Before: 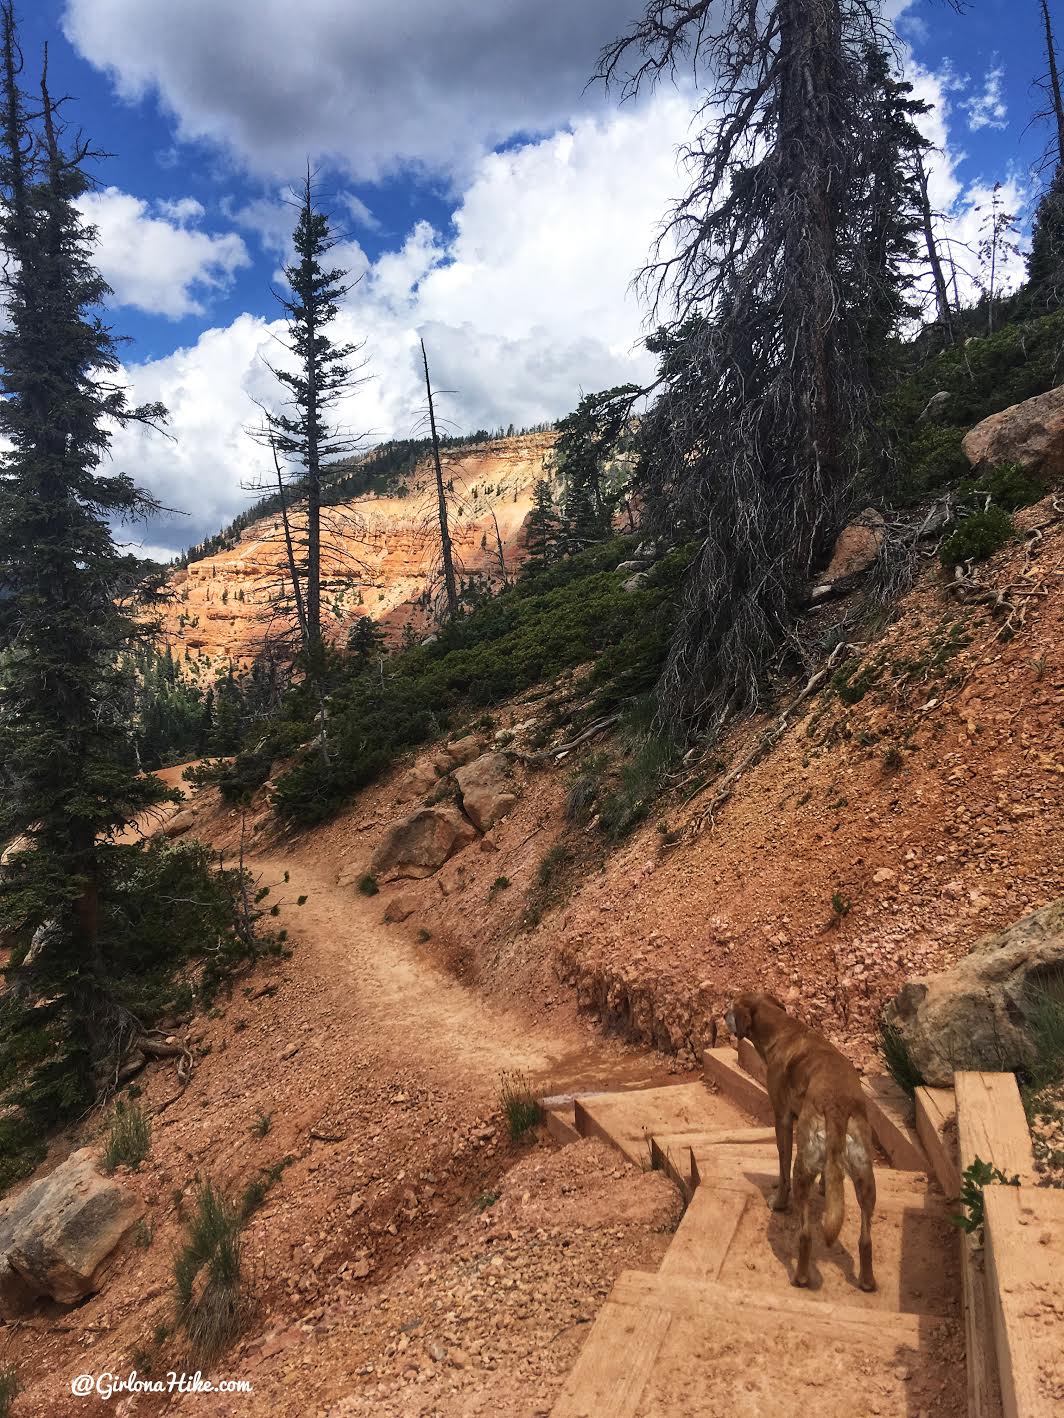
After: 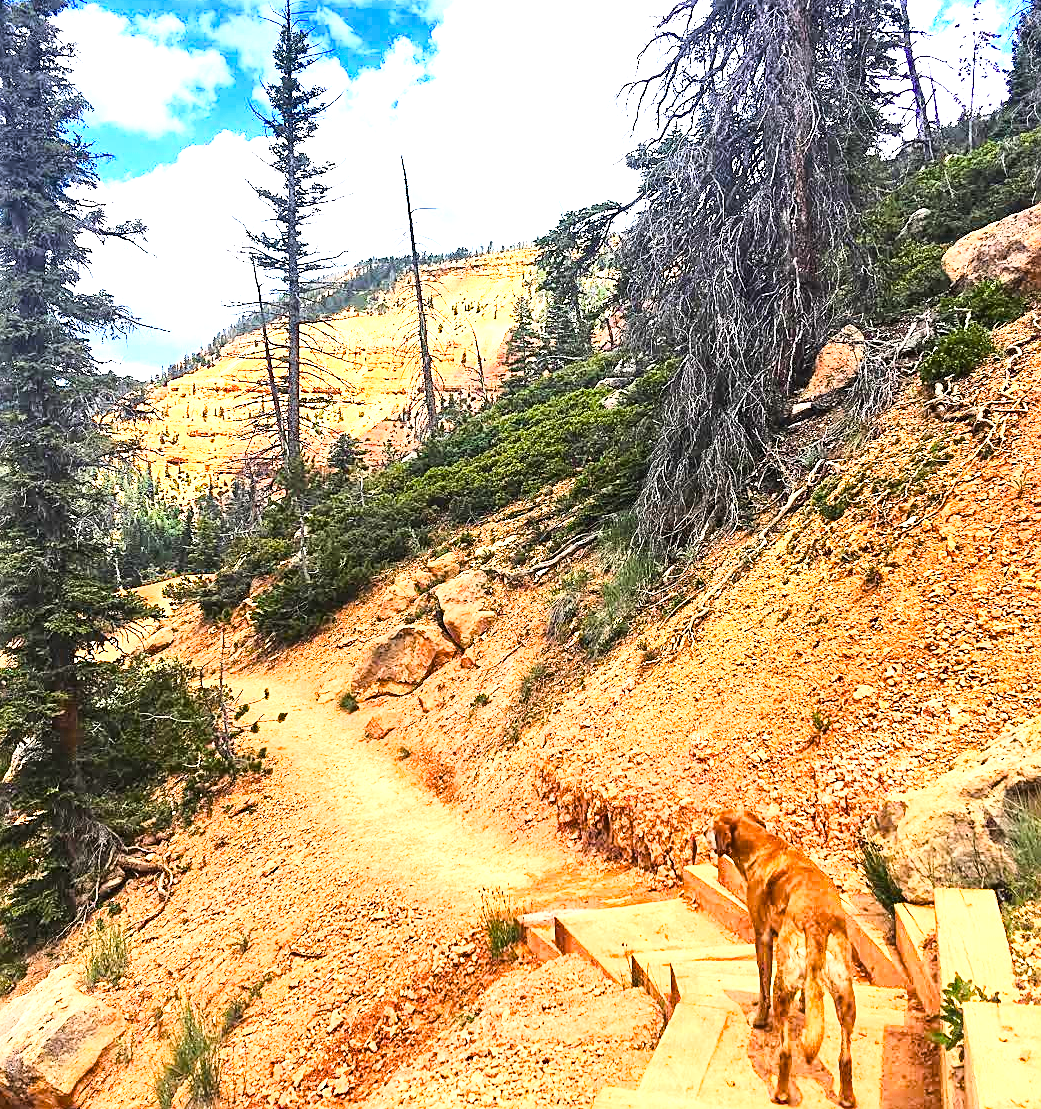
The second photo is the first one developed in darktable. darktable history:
base curve: curves: ch0 [(0, 0) (0.028, 0.03) (0.121, 0.232) (0.46, 0.748) (0.859, 0.968) (1, 1)]
crop and rotate: left 1.962%, top 12.915%, right 0.15%, bottom 8.861%
sharpen: on, module defaults
exposure: black level correction 0, exposure 0.692 EV, compensate exposure bias true, compensate highlight preservation false
color balance rgb: perceptual saturation grading › global saturation 20%, perceptual saturation grading › highlights -25.699%, perceptual saturation grading › shadows 25.12%, perceptual brilliance grading › global brilliance 34.818%, perceptual brilliance grading › highlights 50.569%, perceptual brilliance grading › mid-tones 59.179%, perceptual brilliance grading › shadows 34.158%, global vibrance 16.536%, saturation formula JzAzBz (2021)
